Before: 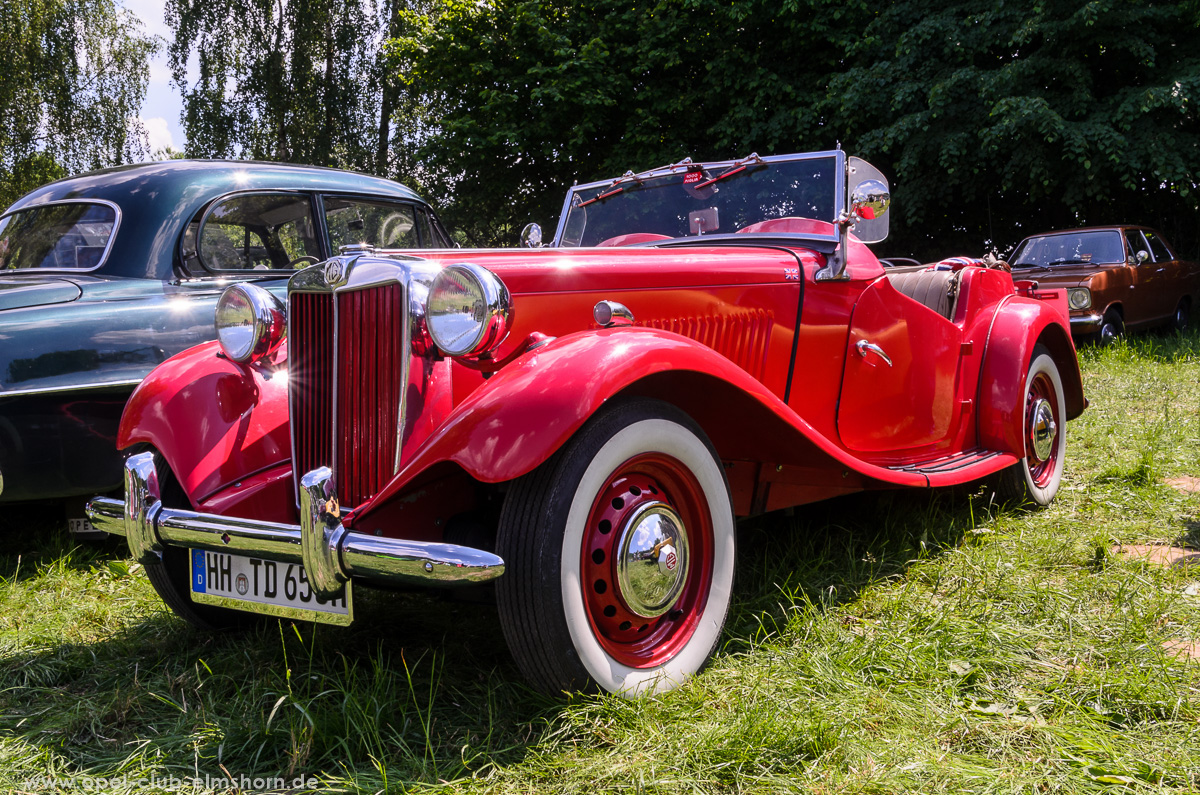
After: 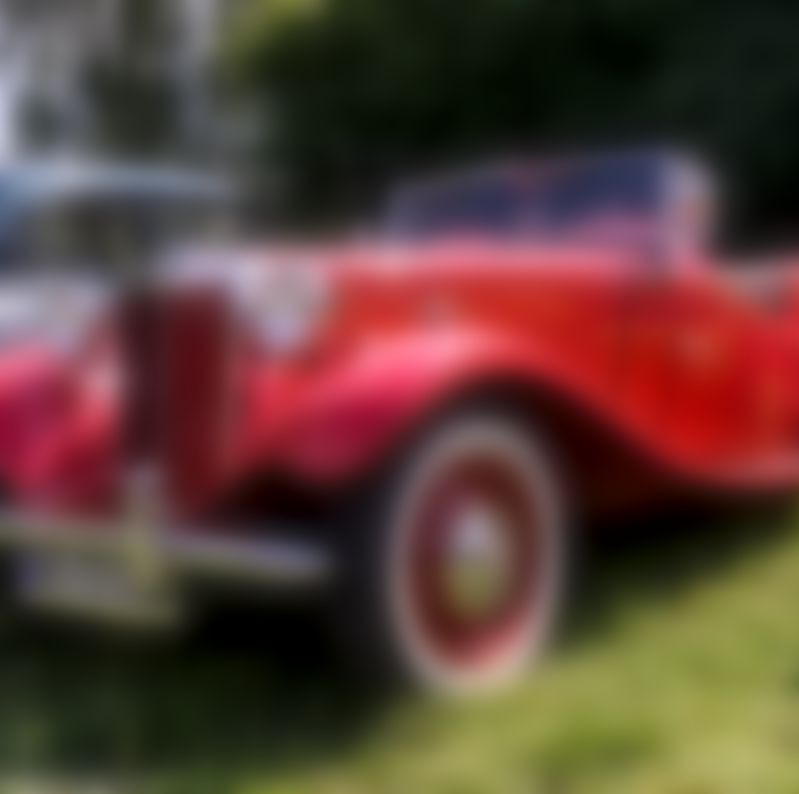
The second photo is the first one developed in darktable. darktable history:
local contrast: on, module defaults
crop and rotate: left 14.436%, right 18.898%
lowpass: radius 16, unbound 0
